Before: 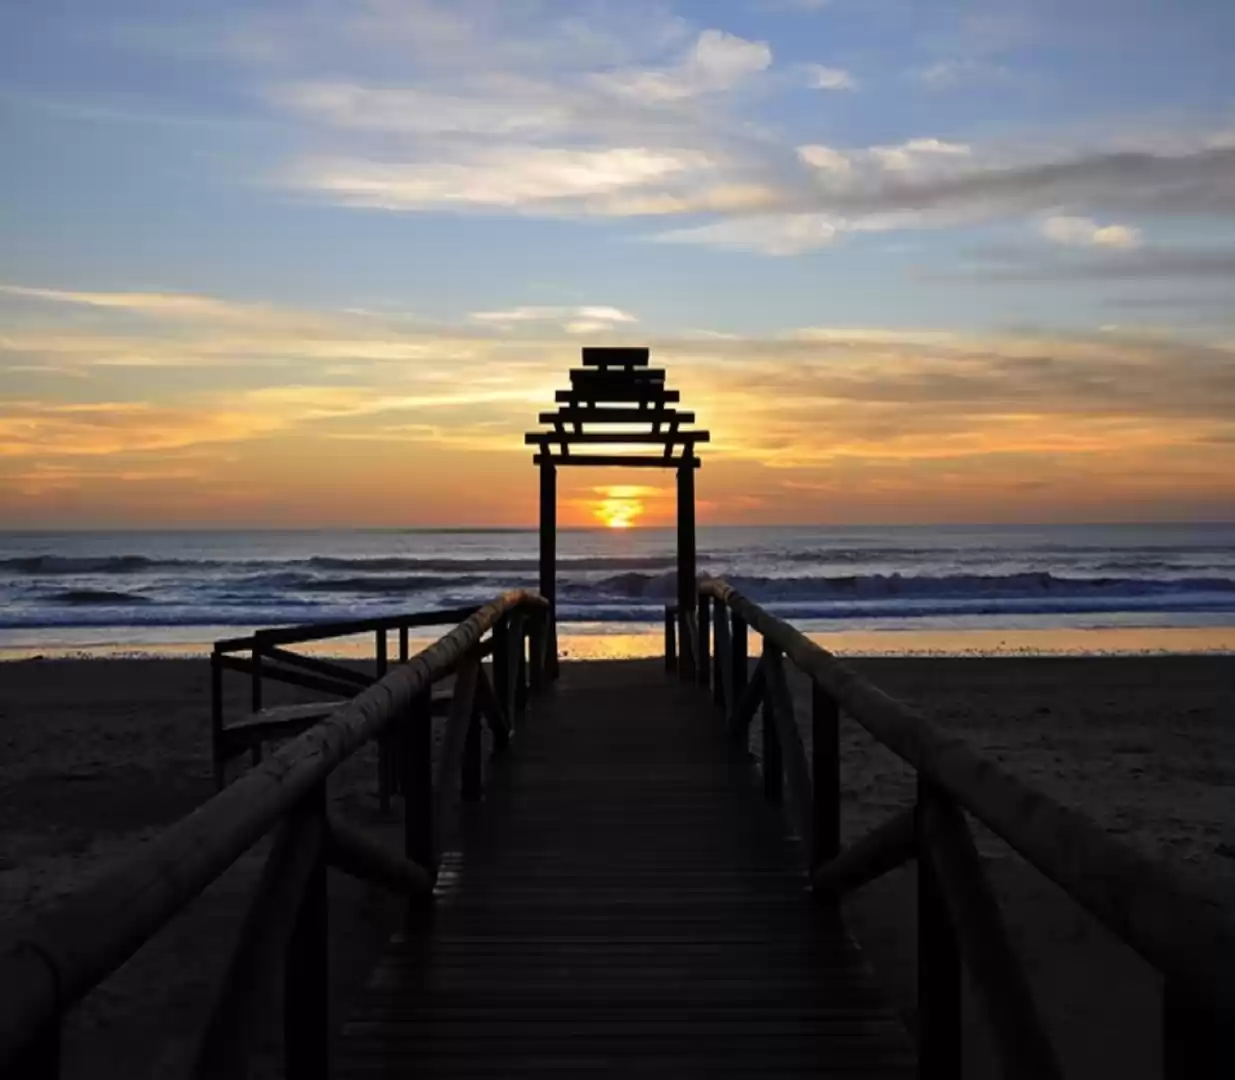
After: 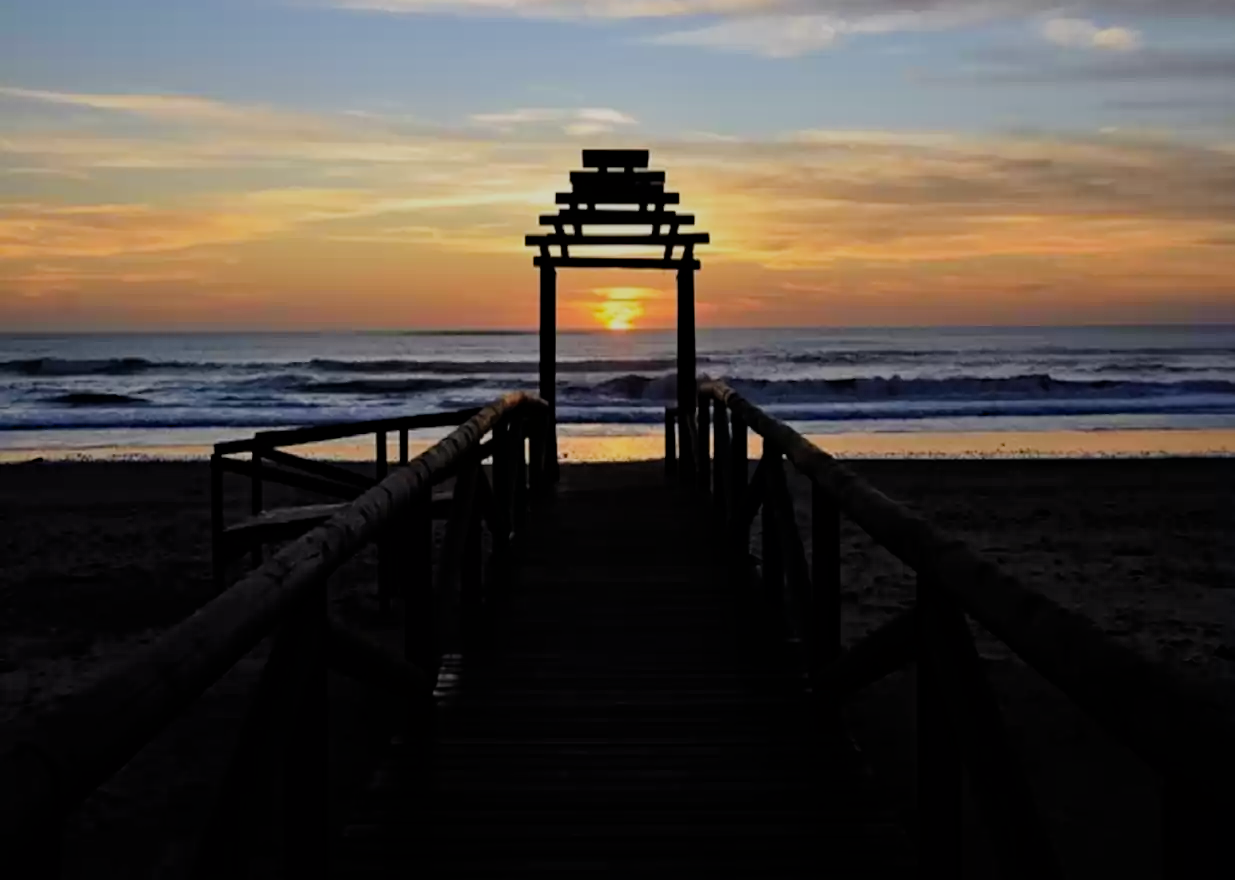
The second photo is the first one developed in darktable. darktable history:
haze removal: adaptive false
filmic rgb: black relative exposure -7.65 EV, white relative exposure 4.56 EV, threshold 5.98 EV, hardness 3.61, enable highlight reconstruction true
crop and rotate: top 18.487%
